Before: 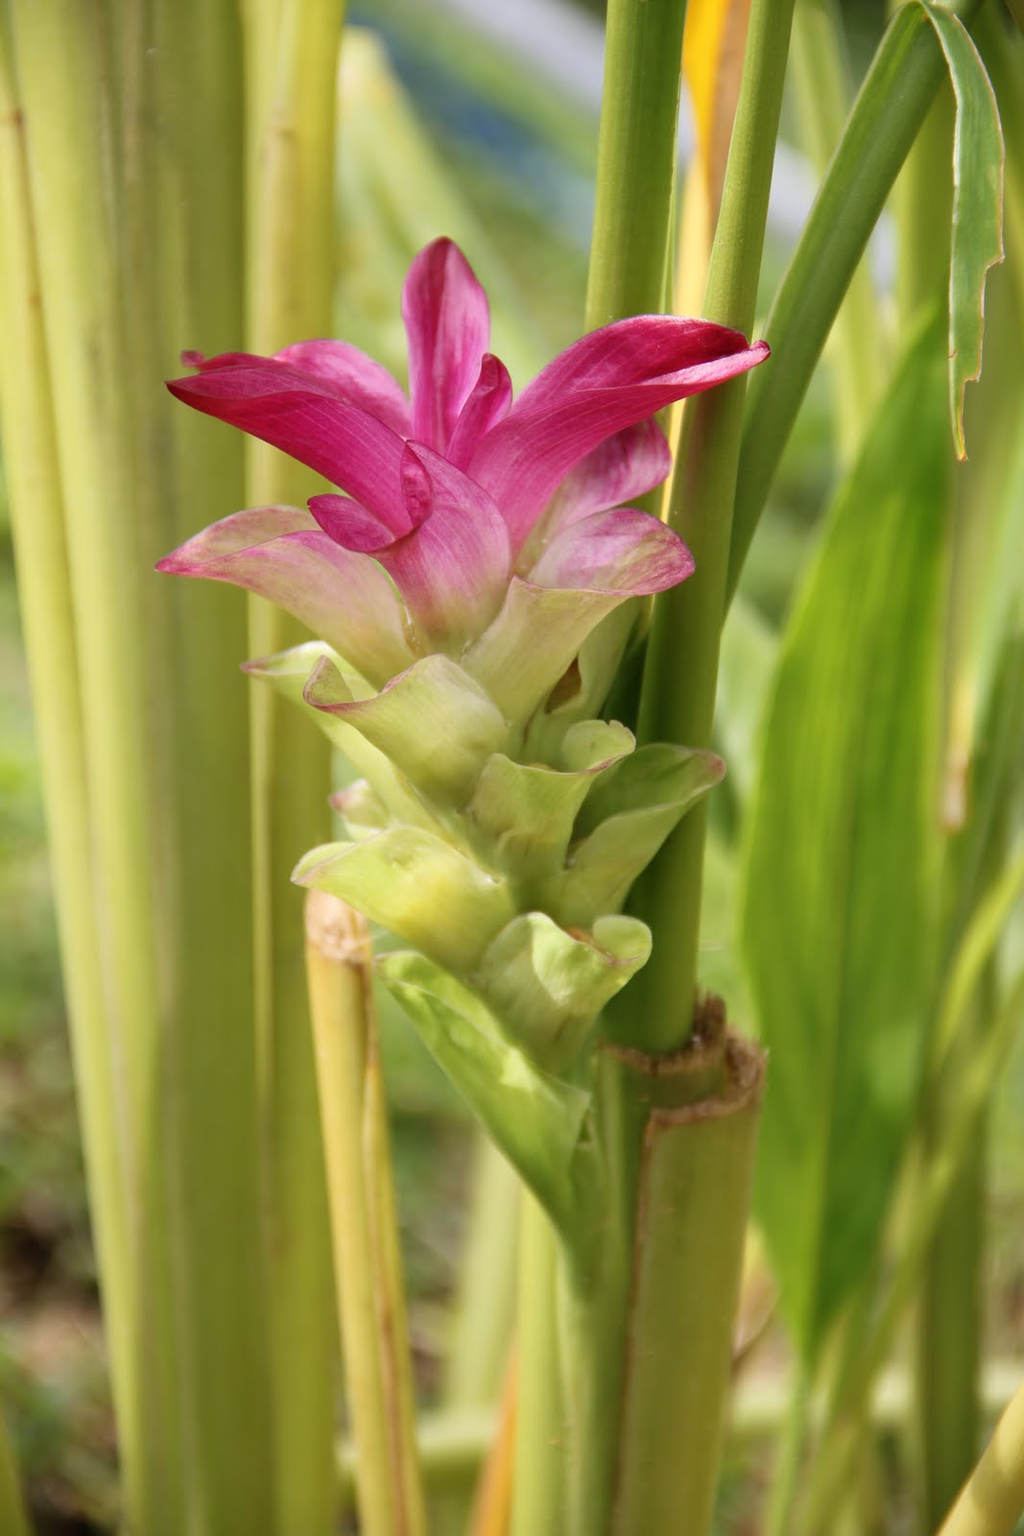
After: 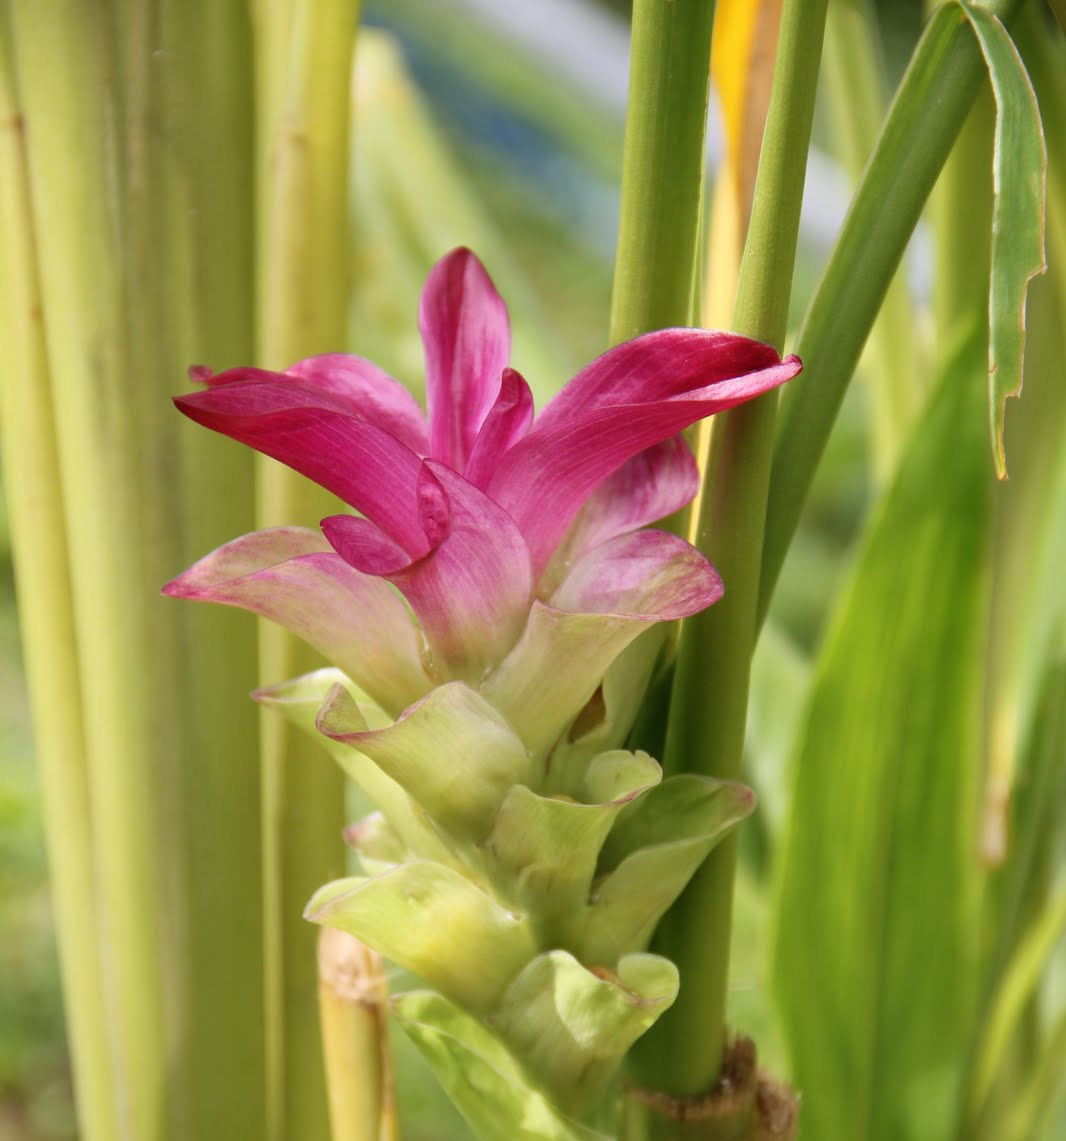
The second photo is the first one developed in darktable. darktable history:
crop: right 0%, bottom 28.665%
